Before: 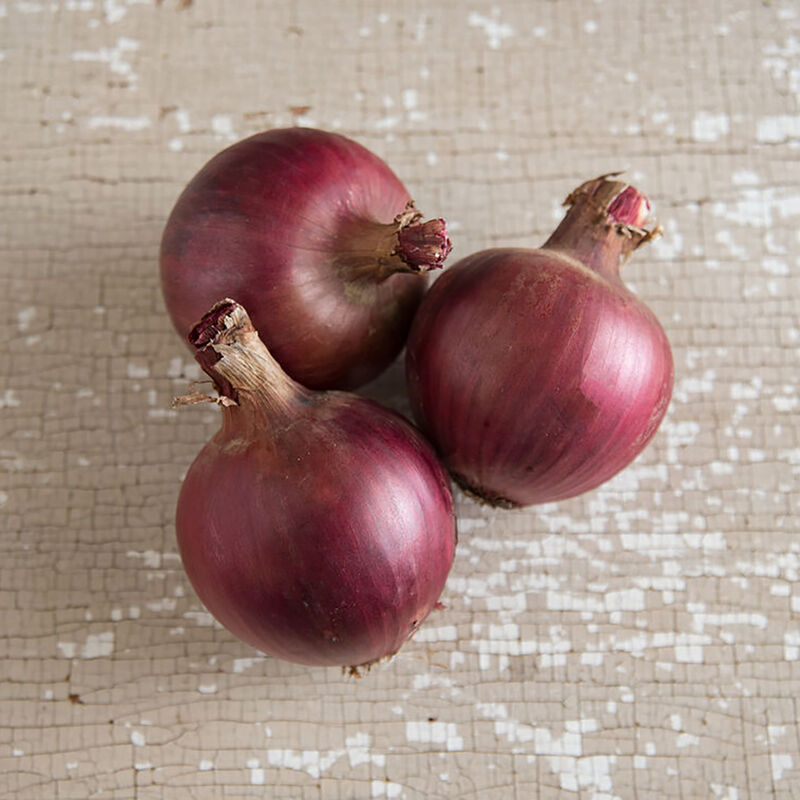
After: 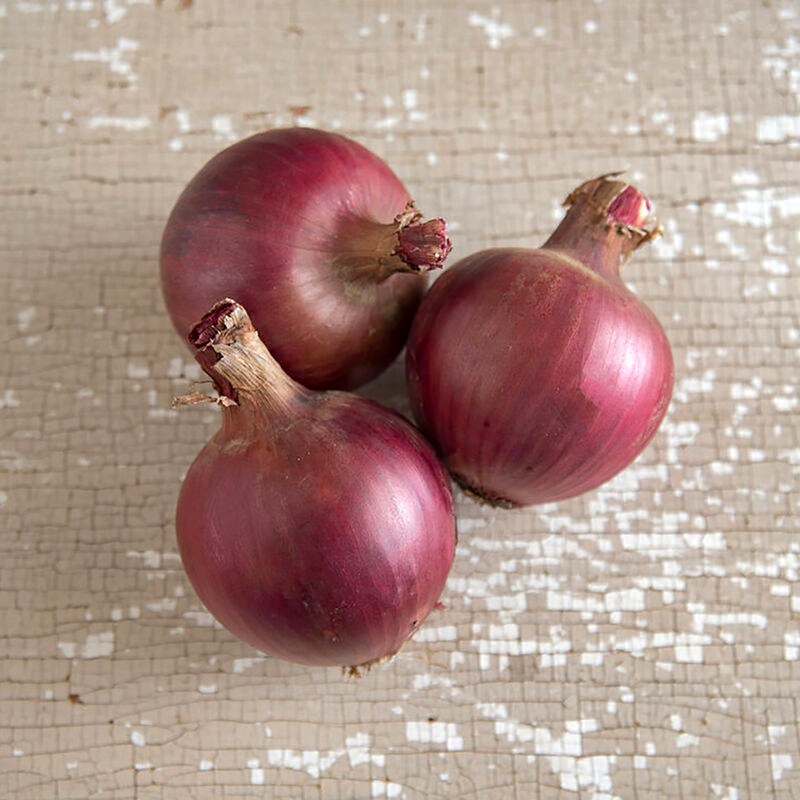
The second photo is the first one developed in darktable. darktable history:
exposure: black level correction 0.001, exposure 0.298 EV, compensate highlight preservation false
shadows and highlights: highlights color adjustment 77.62%
